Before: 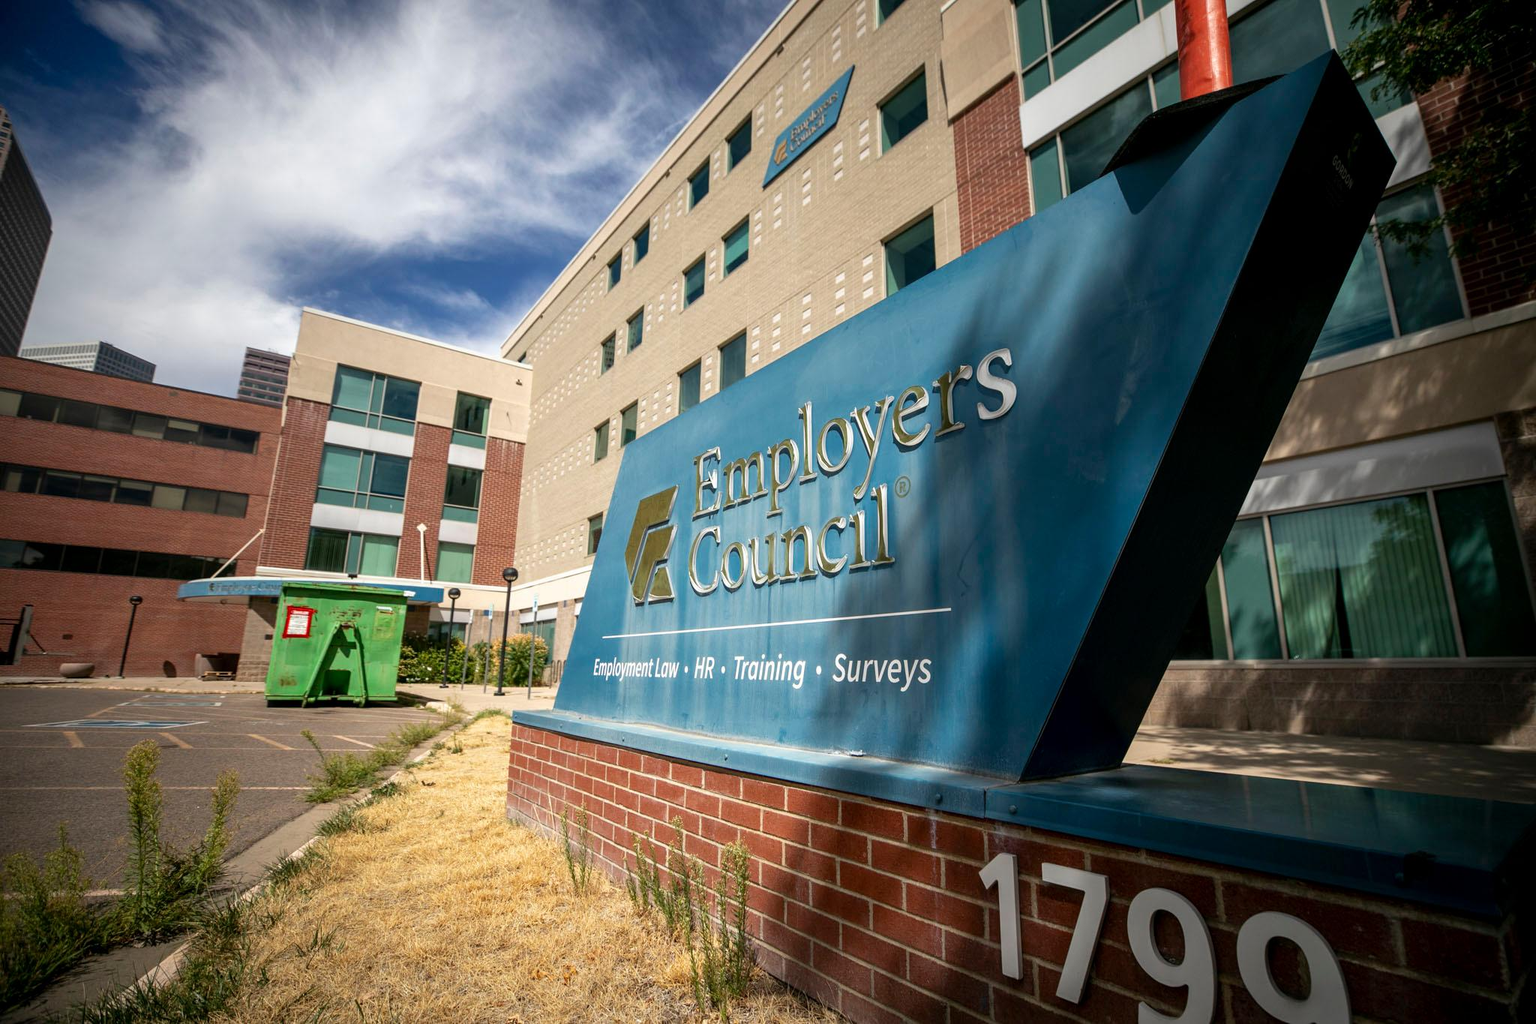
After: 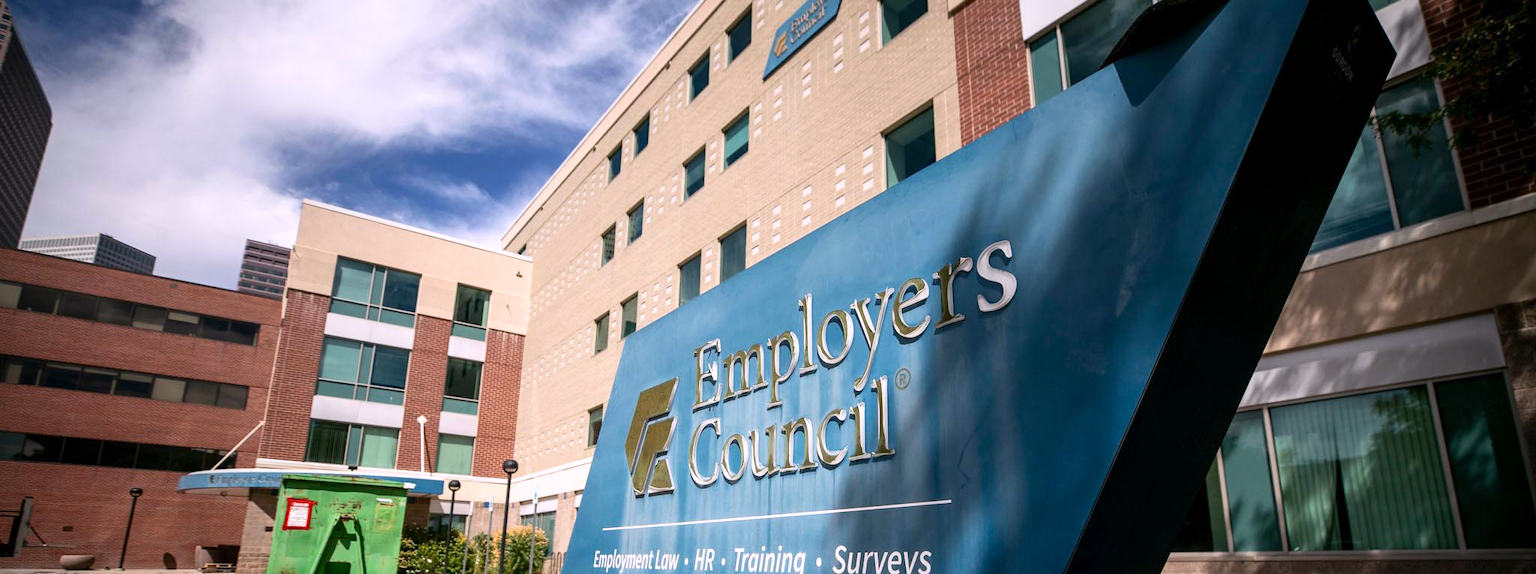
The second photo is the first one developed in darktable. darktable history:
contrast brightness saturation: contrast 0.15, brightness 0.05
crop and rotate: top 10.605%, bottom 33.274%
white balance: red 1.05, blue 1.072
